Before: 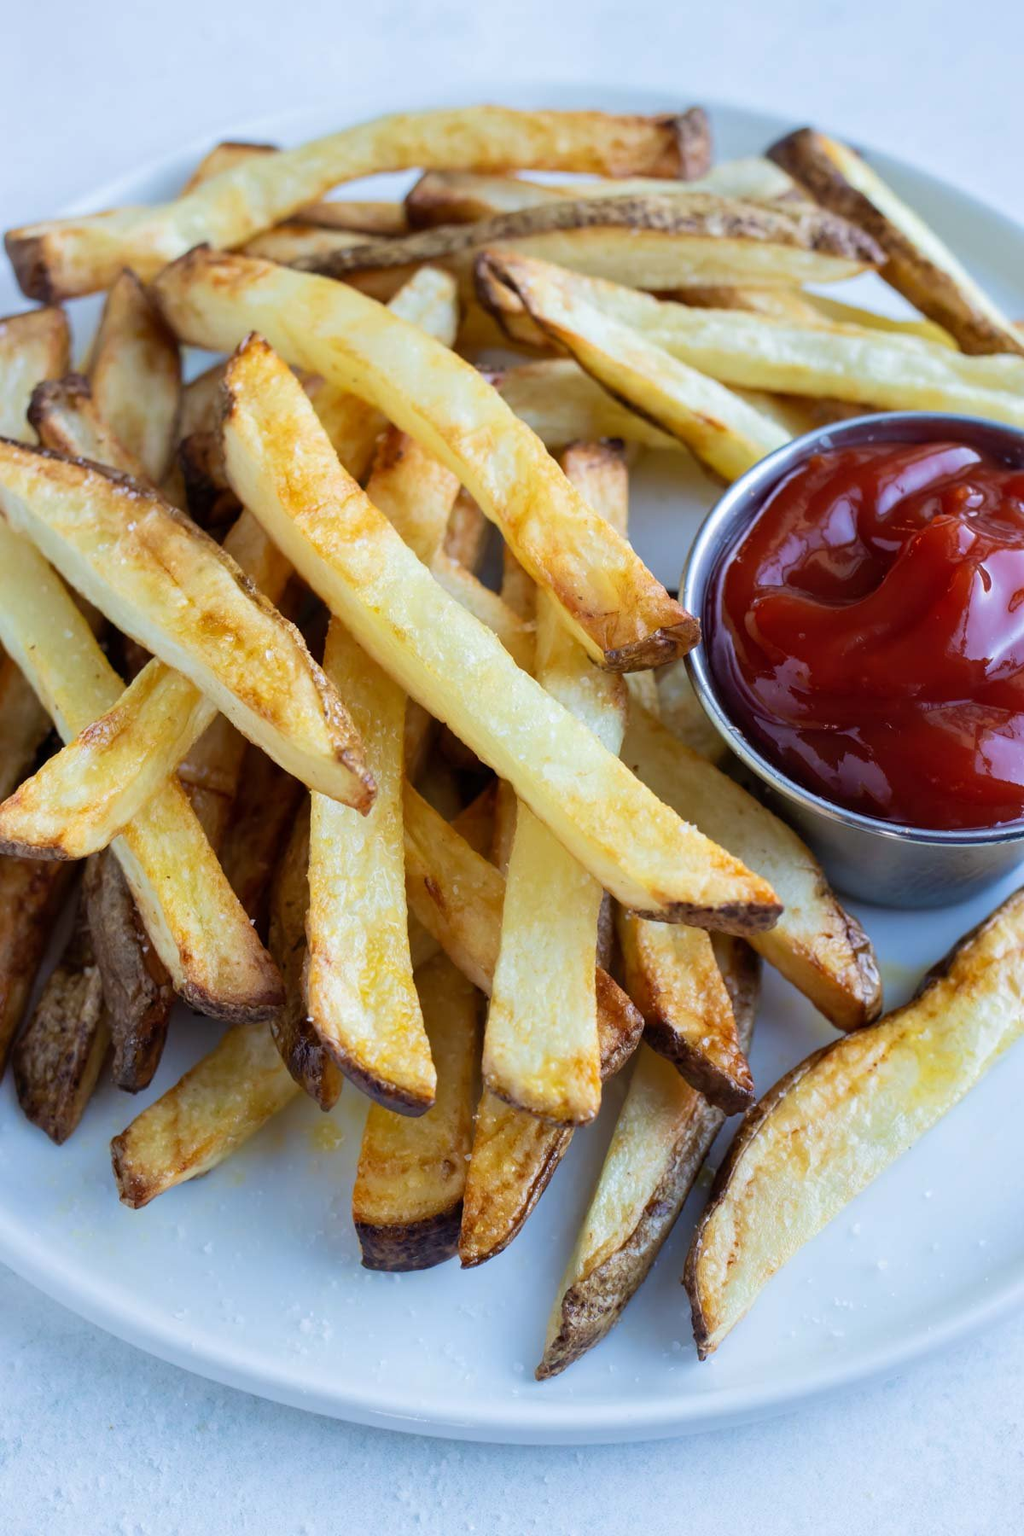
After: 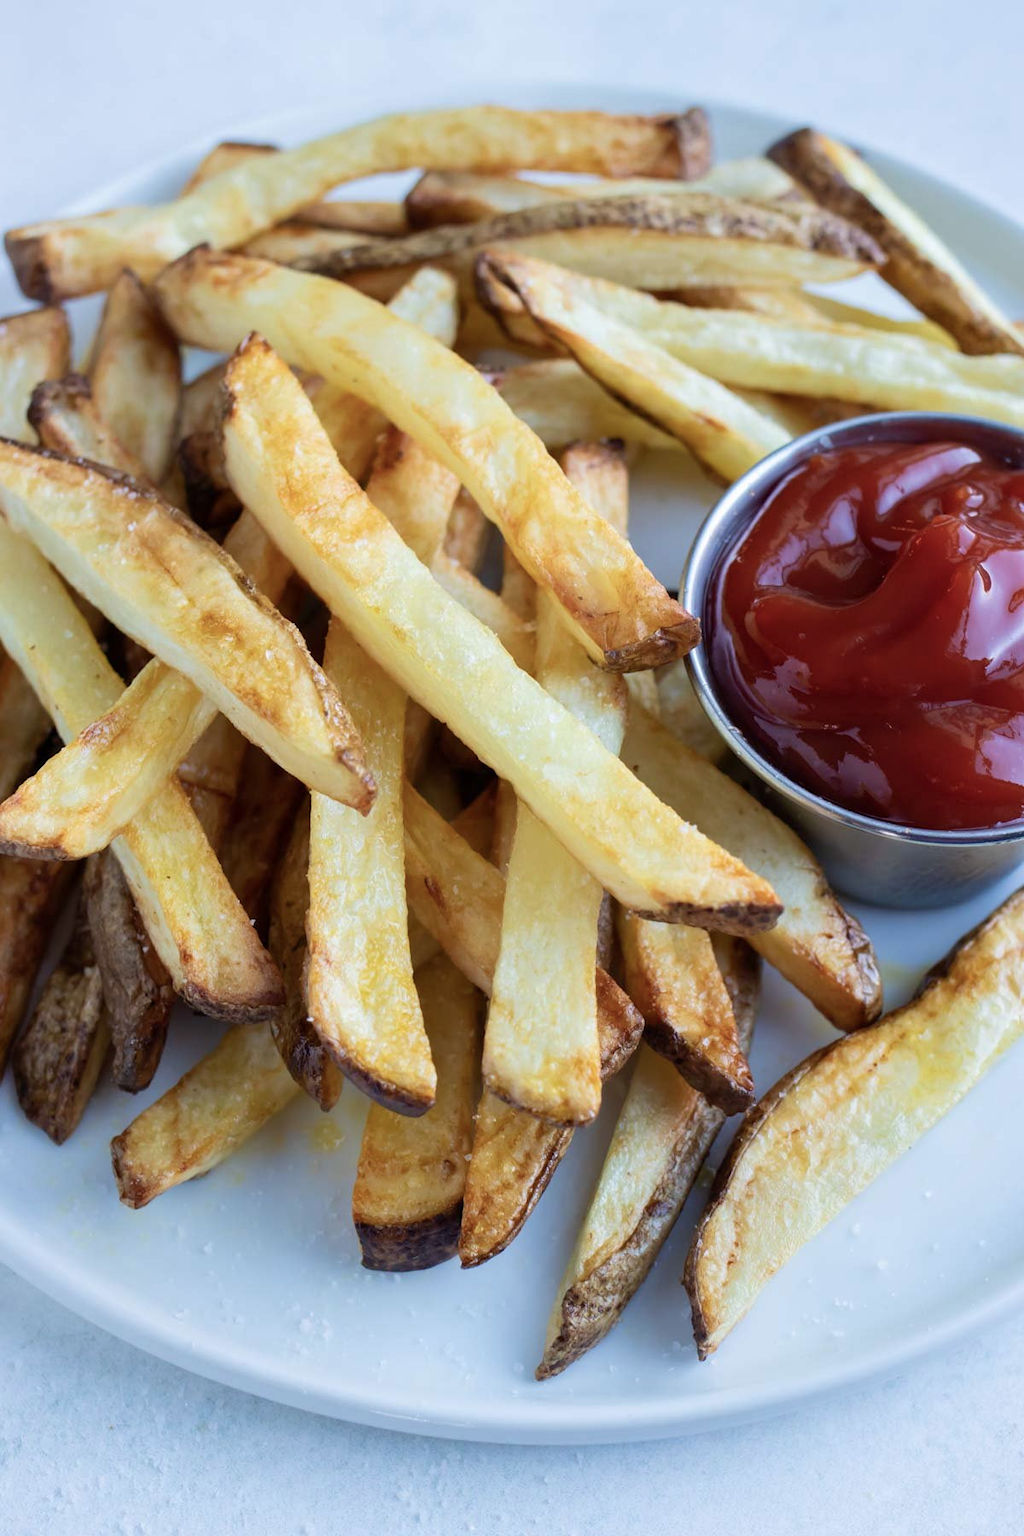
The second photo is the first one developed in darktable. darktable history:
color calibration: illuminant same as pipeline (D50), x 0.346, y 0.357, temperature 4992.54 K, gamut compression 2.99
